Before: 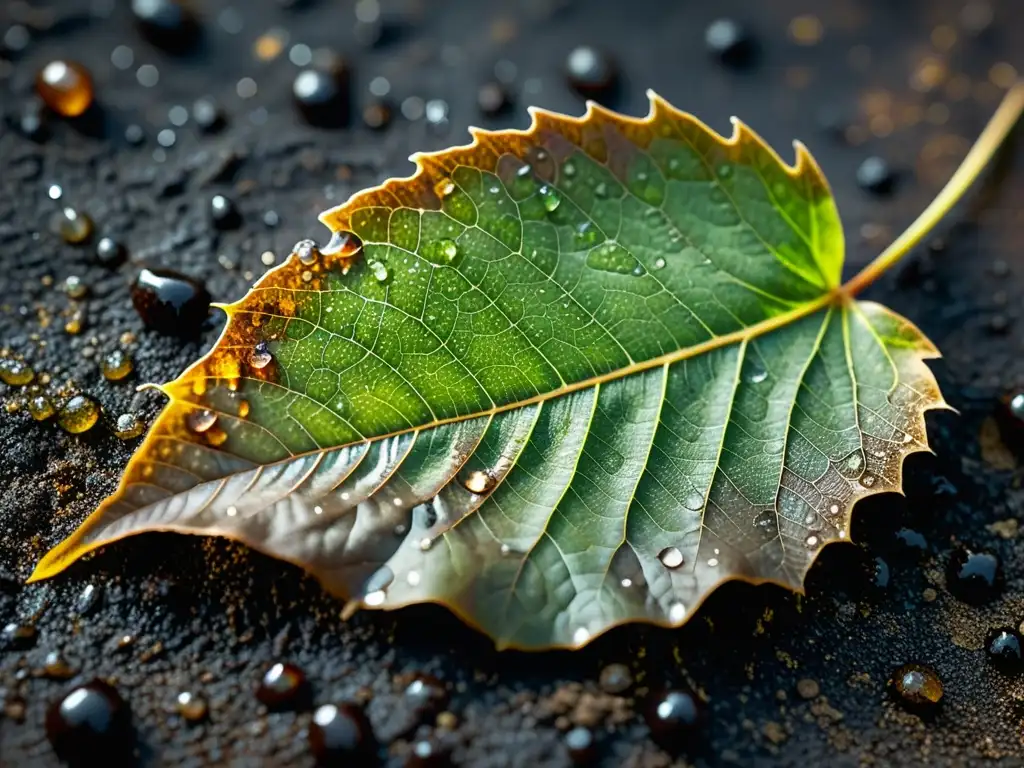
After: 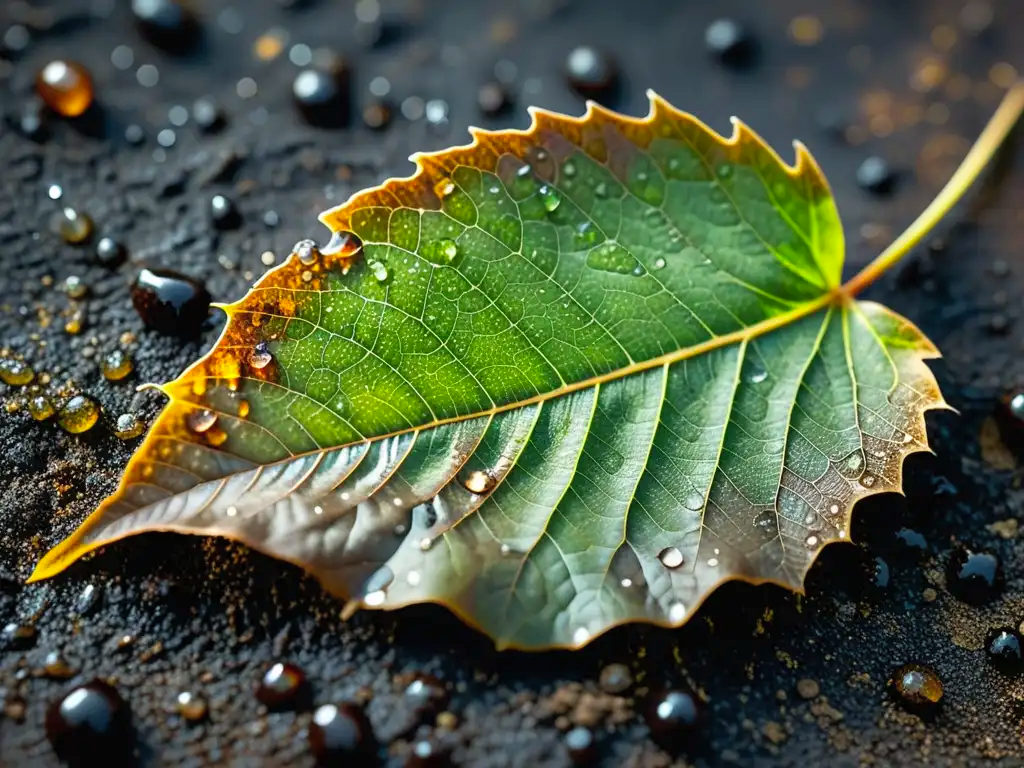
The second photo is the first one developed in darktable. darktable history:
white balance: emerald 1
contrast brightness saturation: contrast 0.03, brightness 0.06, saturation 0.13
